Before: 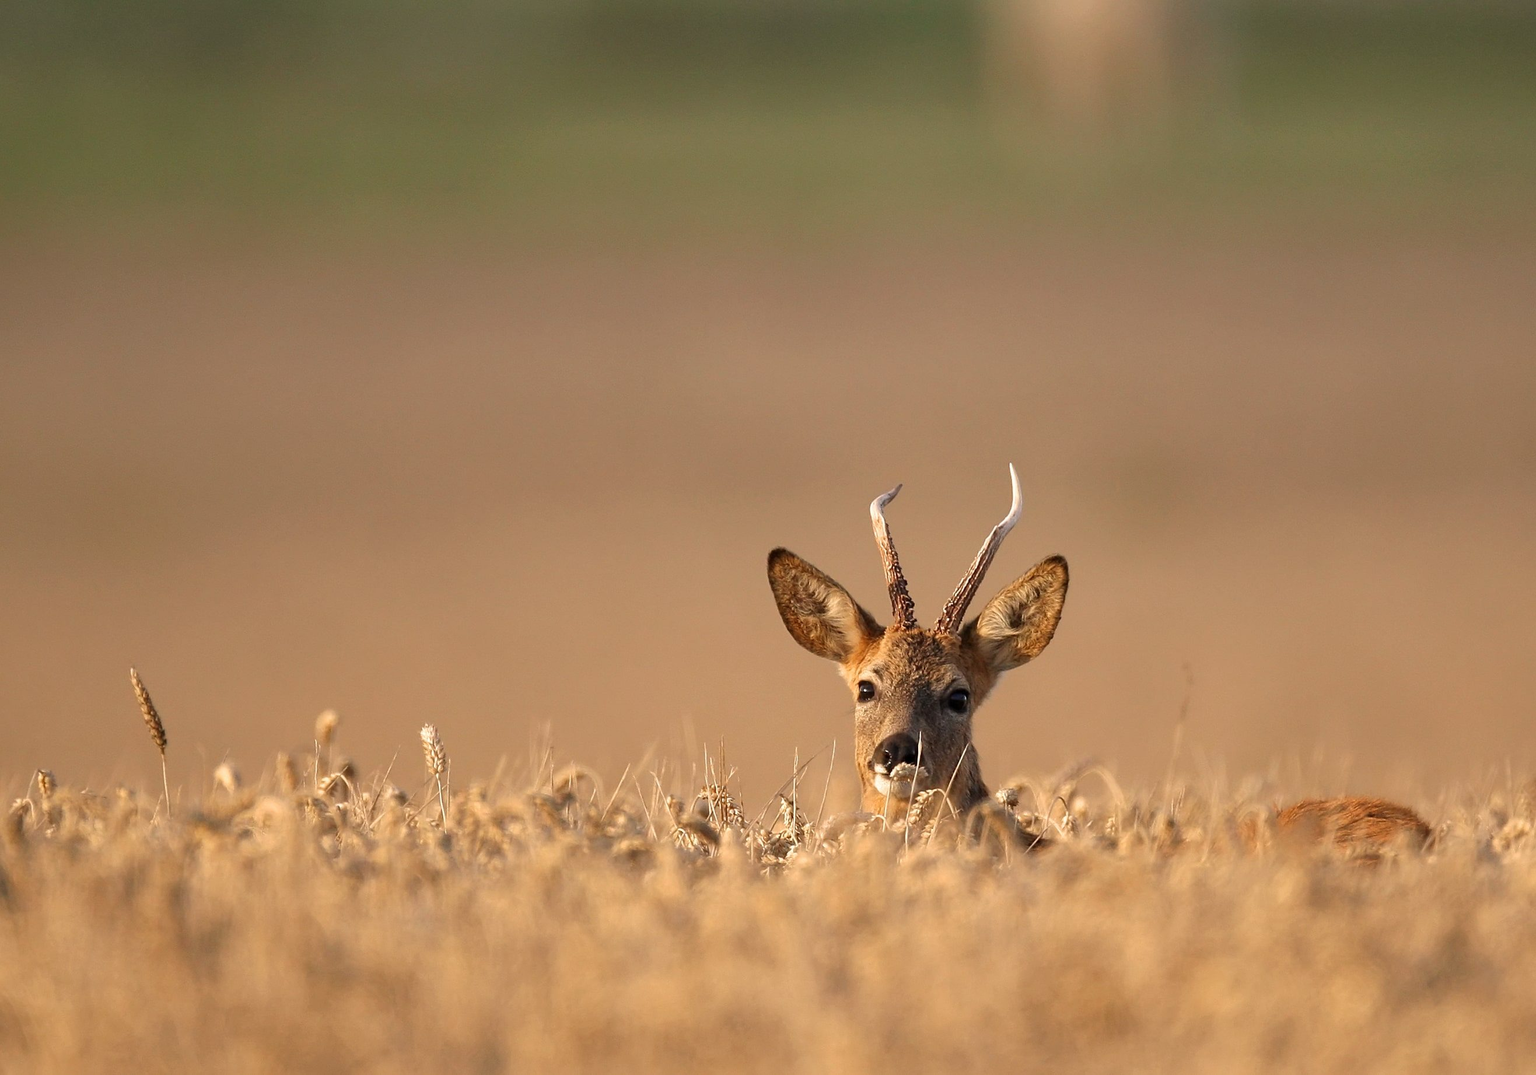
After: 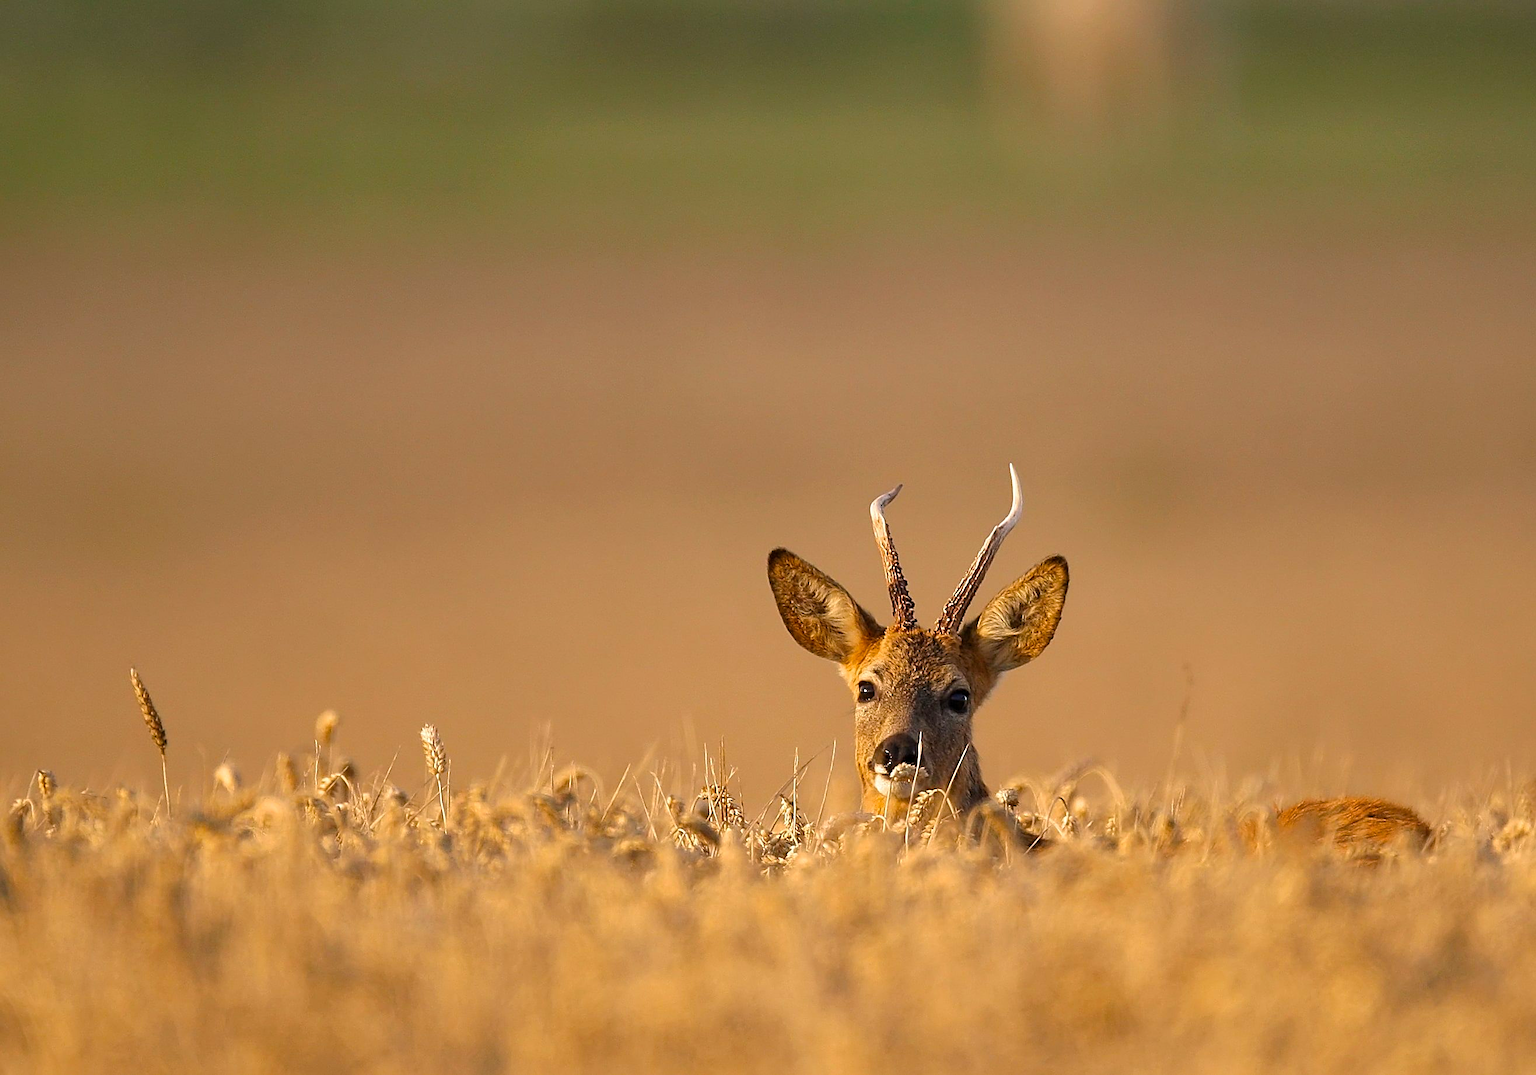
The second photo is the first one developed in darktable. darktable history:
color balance rgb: perceptual saturation grading › global saturation 20%, global vibrance 20%
sharpen: on, module defaults
